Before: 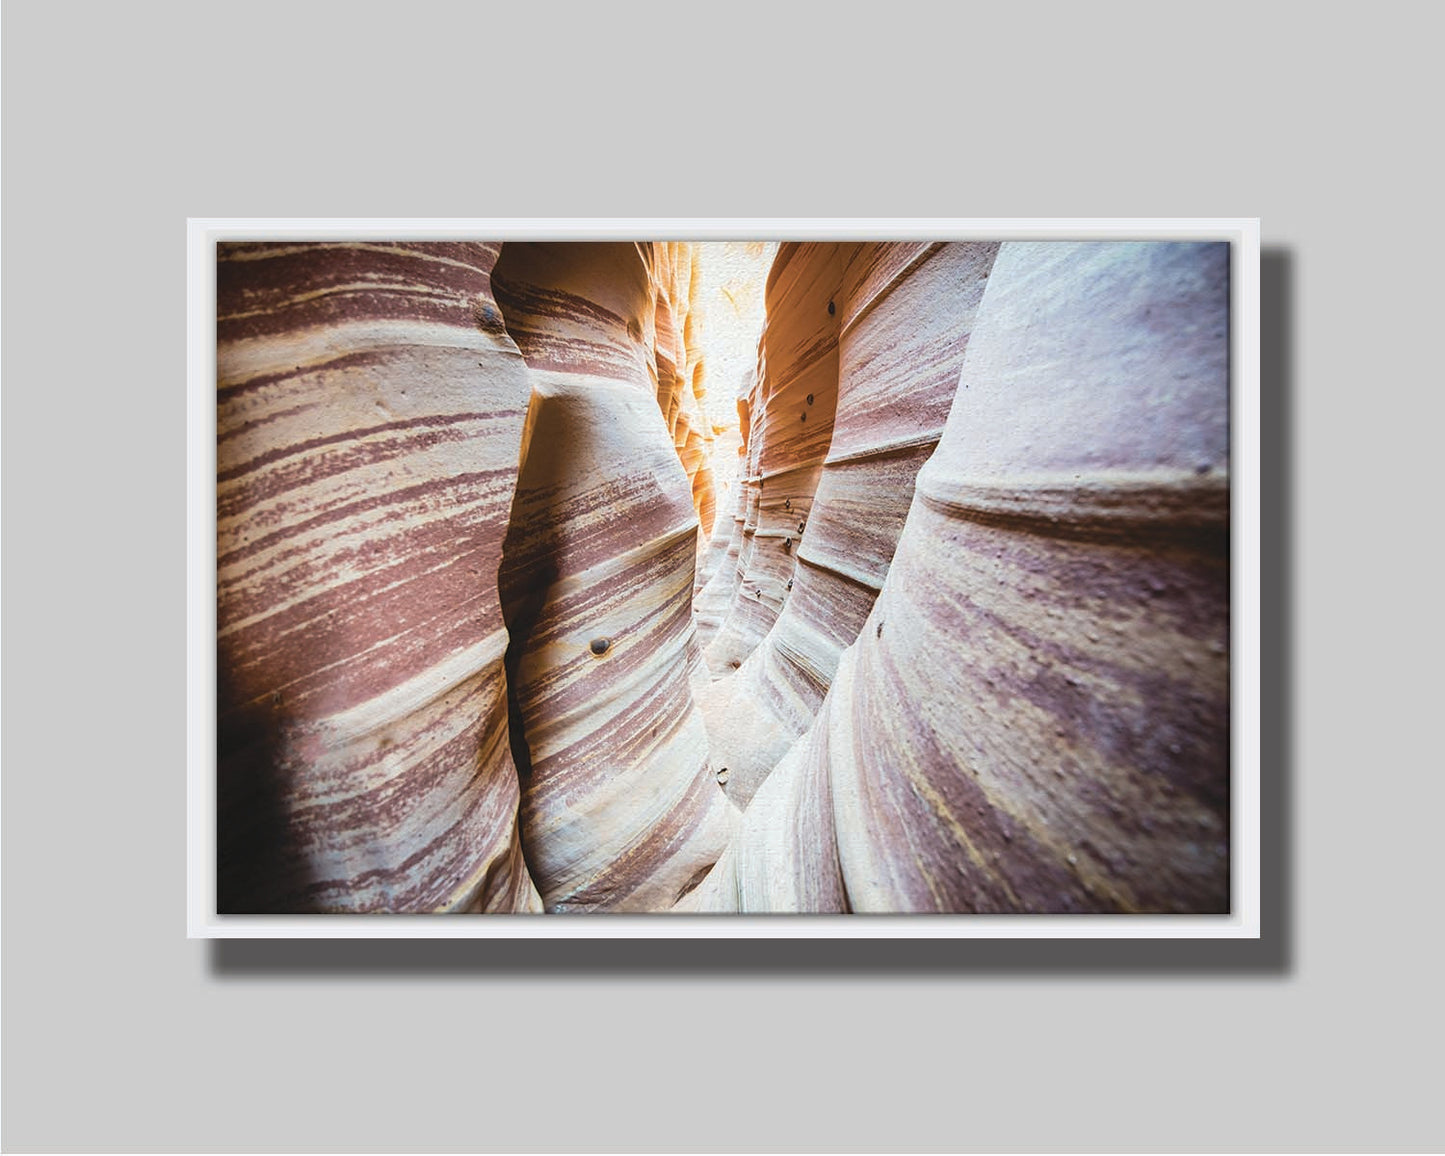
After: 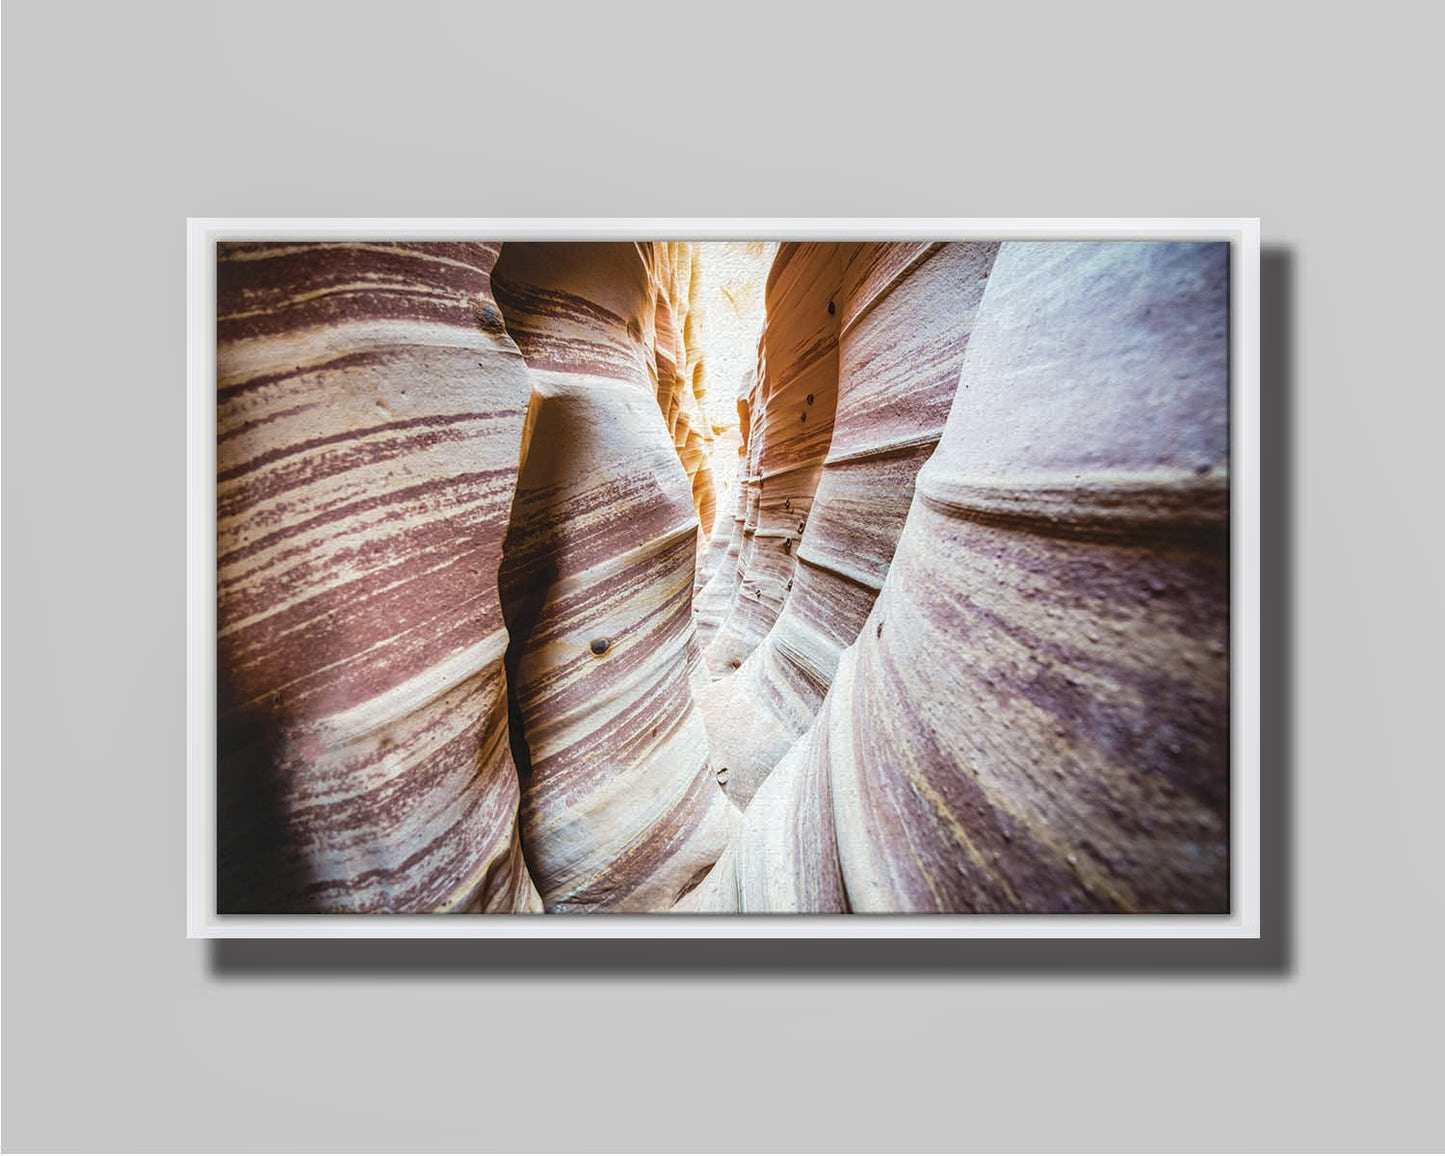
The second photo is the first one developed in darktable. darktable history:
color zones: curves: ch0 [(0.018, 0.548) (0.197, 0.654) (0.425, 0.447) (0.605, 0.658) (0.732, 0.579)]; ch1 [(0.105, 0.531) (0.224, 0.531) (0.386, 0.39) (0.618, 0.456) (0.732, 0.456) (0.956, 0.421)]; ch2 [(0.039, 0.583) (0.215, 0.465) (0.399, 0.544) (0.465, 0.548) (0.614, 0.447) (0.724, 0.43) (0.882, 0.623) (0.956, 0.632)], mix -122.17%
local contrast: on, module defaults
